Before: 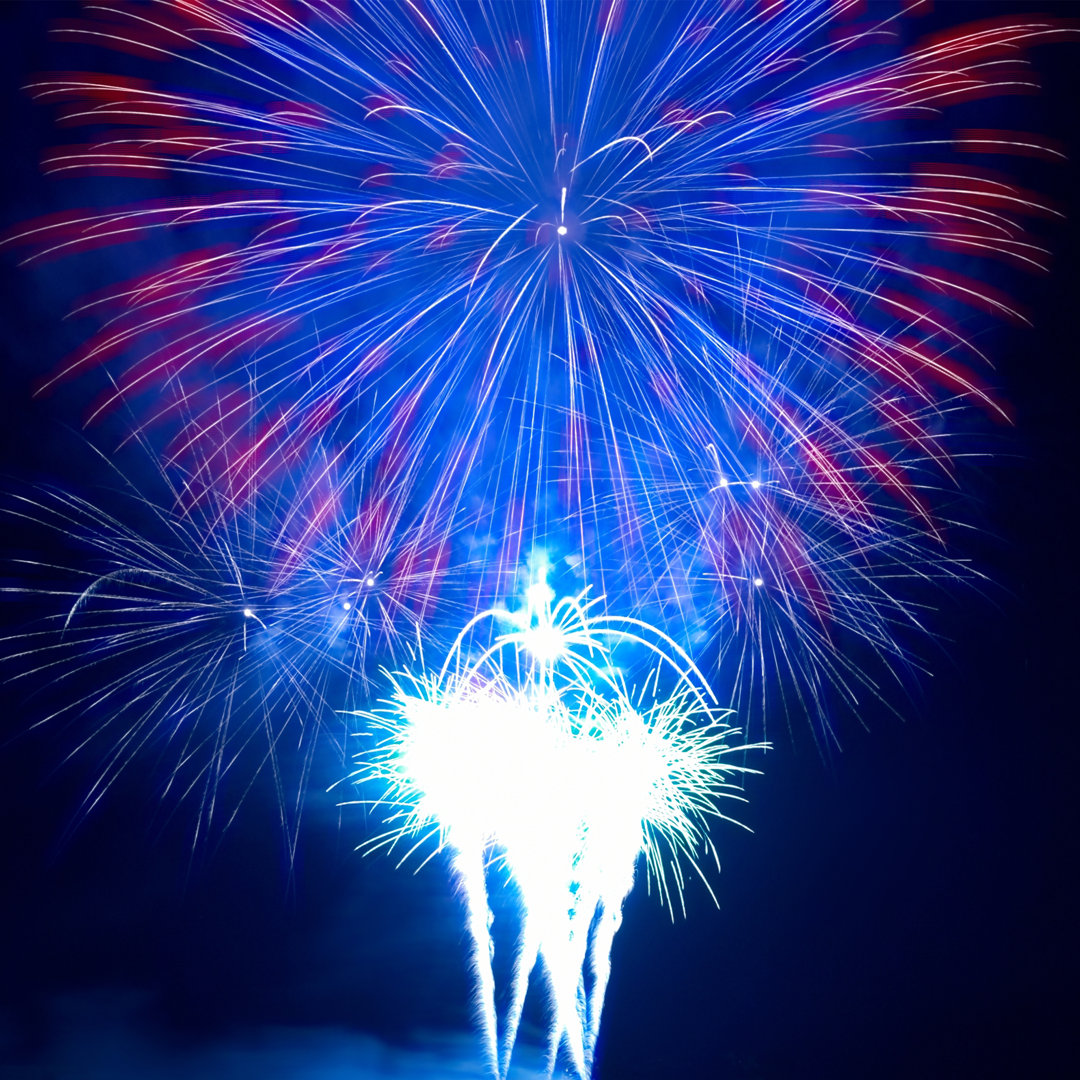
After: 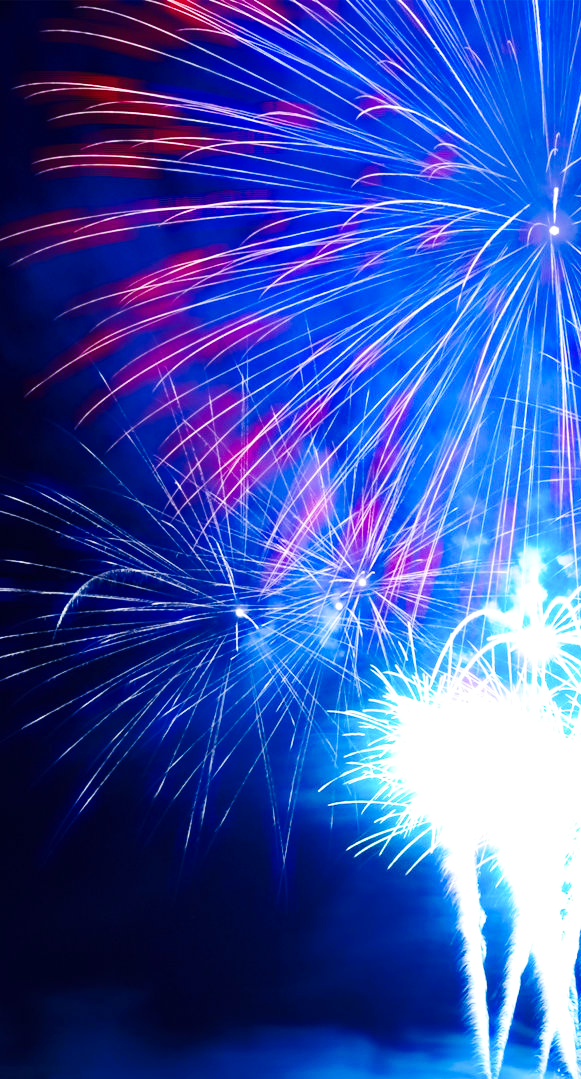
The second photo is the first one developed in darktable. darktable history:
base curve: curves: ch0 [(0, 0) (0.036, 0.037) (0.121, 0.228) (0.46, 0.76) (0.859, 0.983) (1, 1)], preserve colors none
crop: left 0.804%, right 45.368%, bottom 0.088%
